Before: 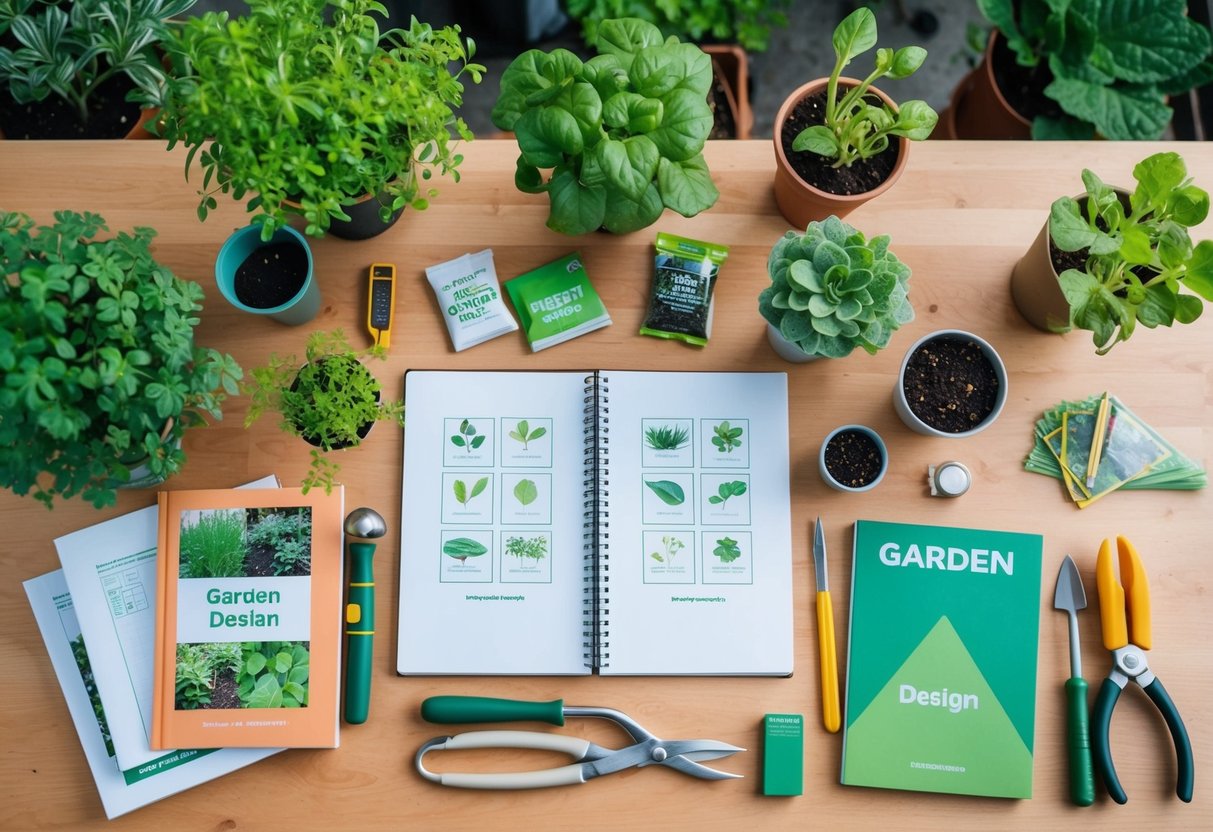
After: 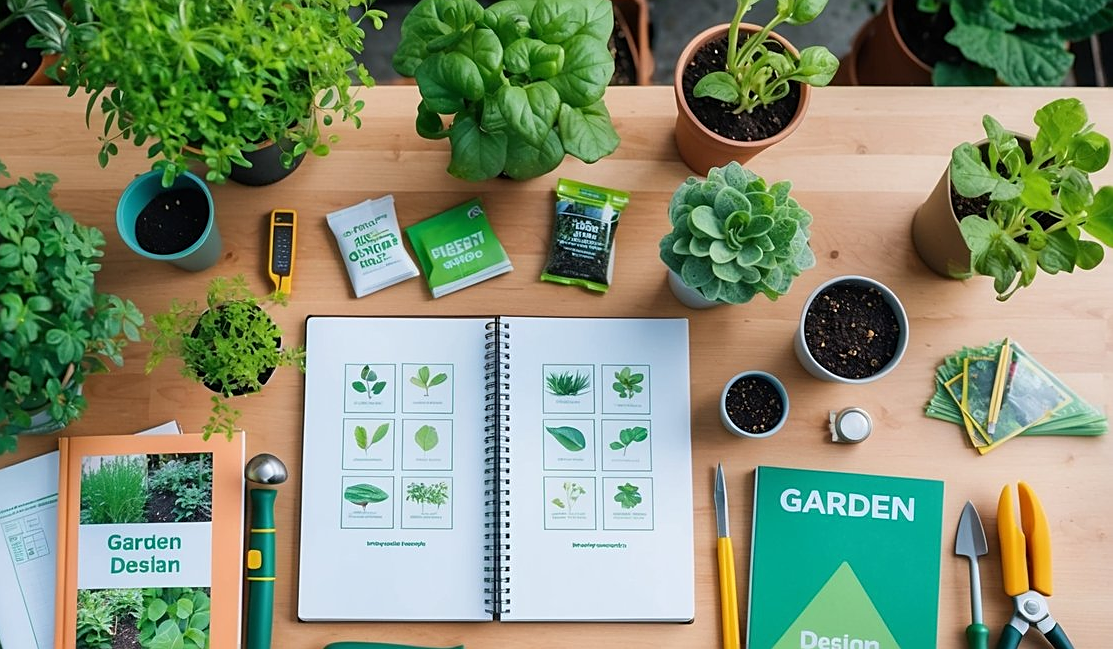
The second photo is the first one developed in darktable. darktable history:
crop: left 8.199%, top 6.576%, bottom 15.311%
sharpen: radius 1.932
